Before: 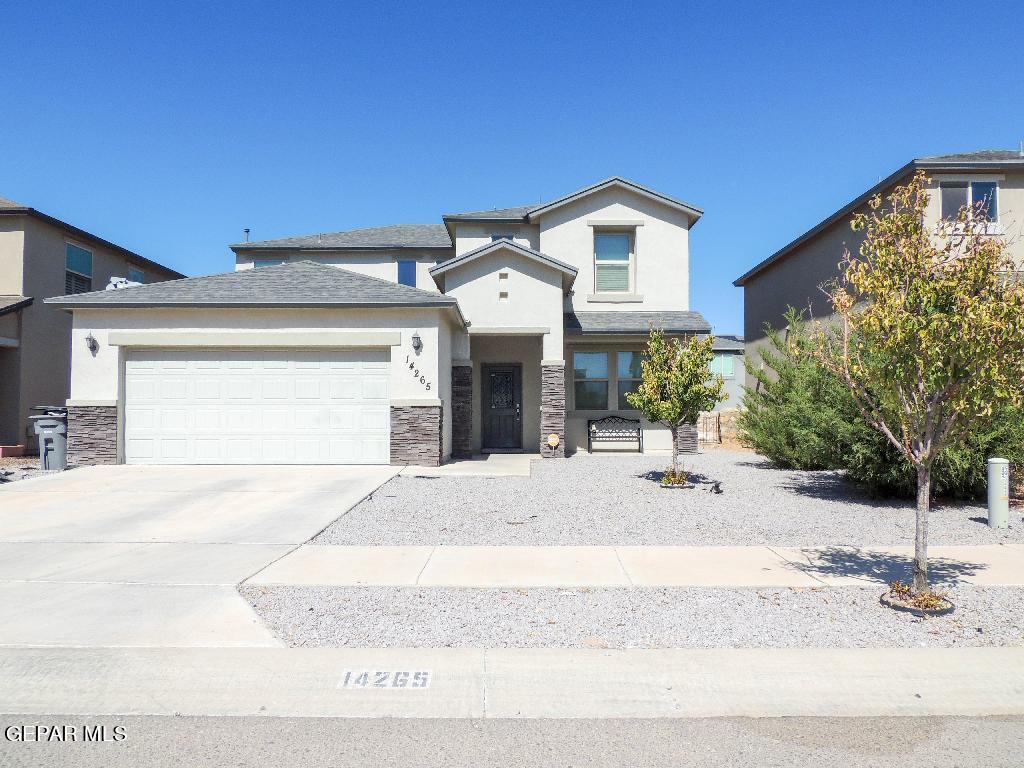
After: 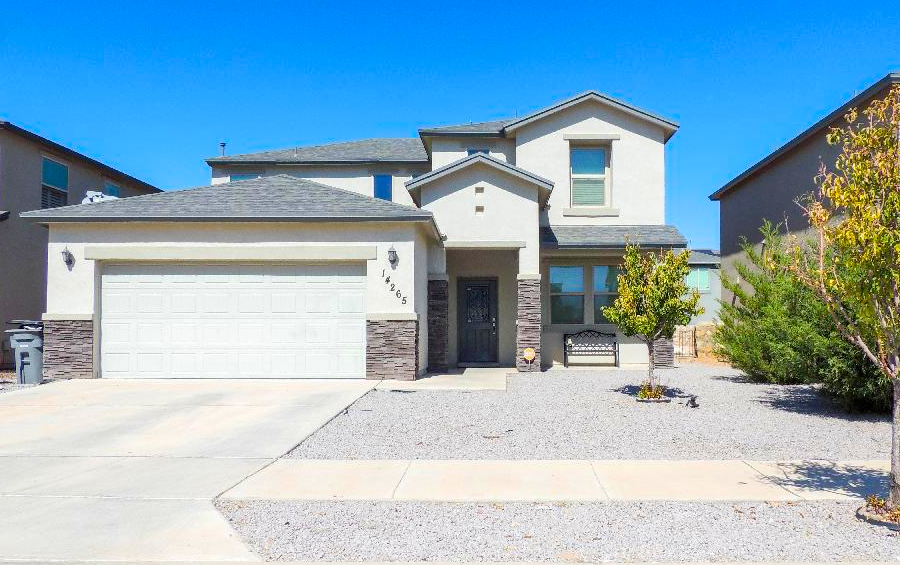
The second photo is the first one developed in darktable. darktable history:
color balance rgb: linear chroma grading › global chroma 15%, perceptual saturation grading › global saturation 30%
crop and rotate: left 2.425%, top 11.305%, right 9.6%, bottom 15.08%
